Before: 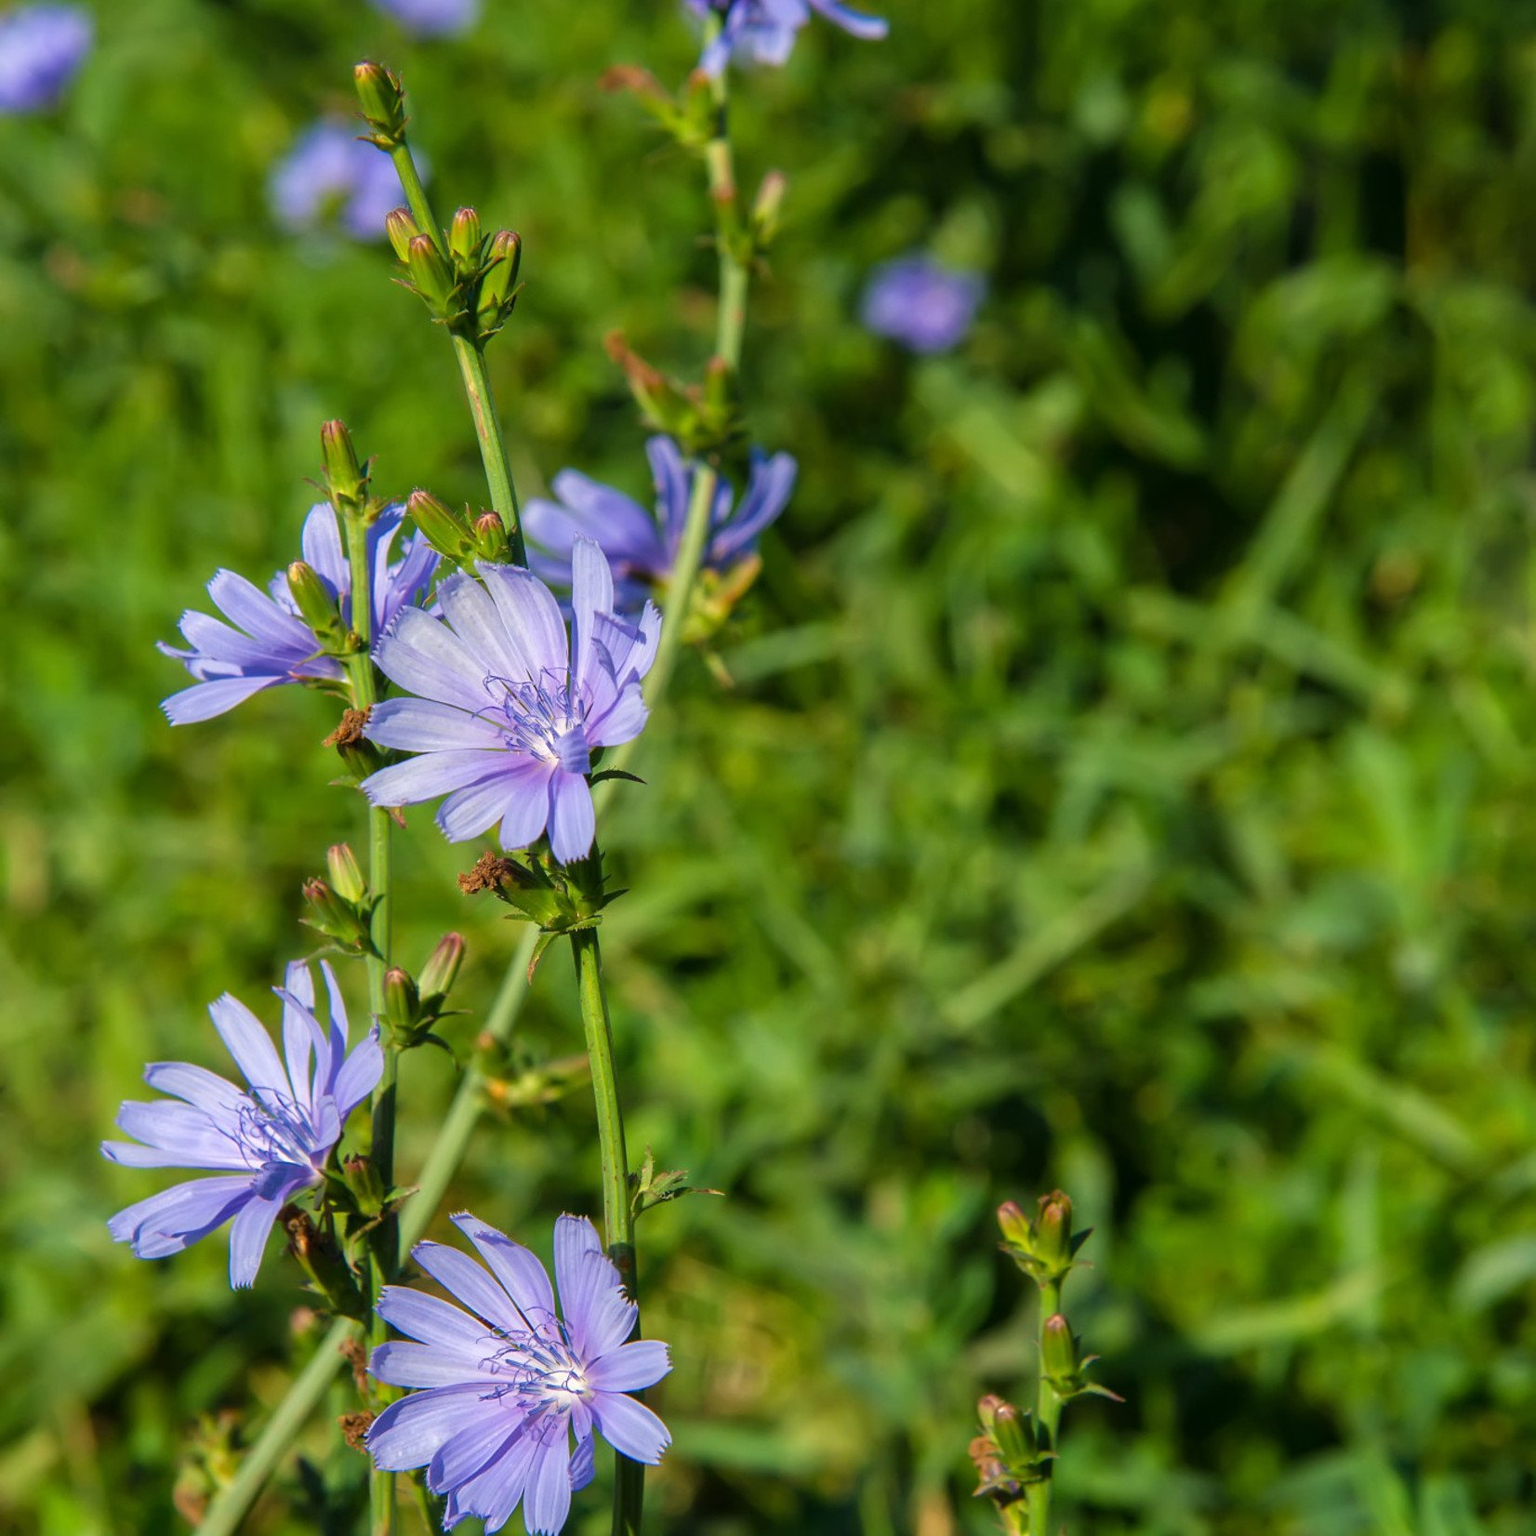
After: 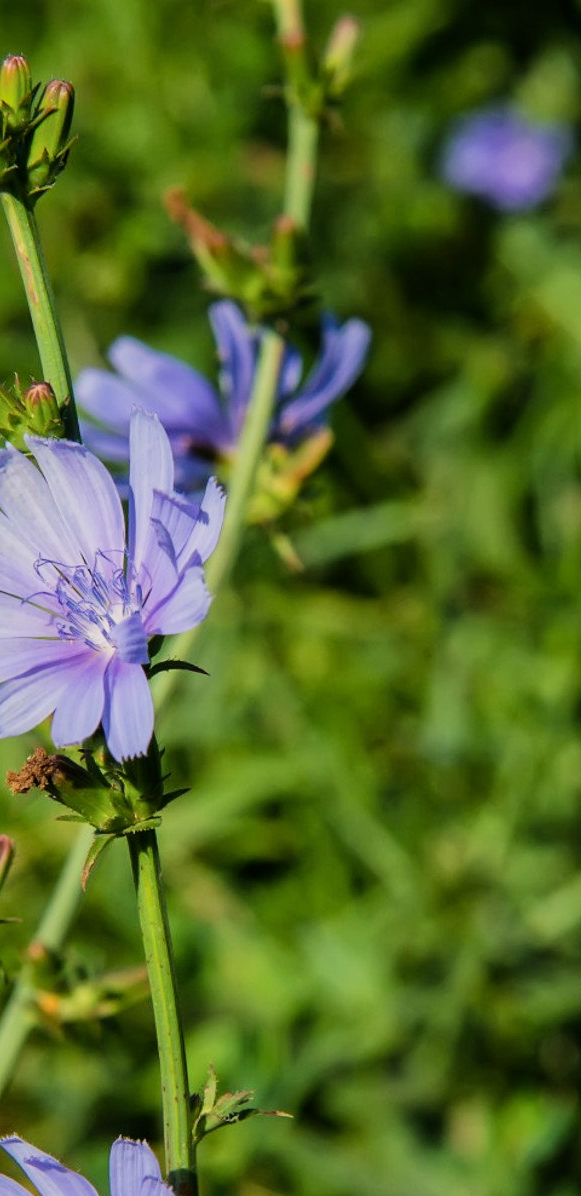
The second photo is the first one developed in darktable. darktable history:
filmic rgb: black relative exposure -7.5 EV, white relative exposure 5 EV, hardness 3.31, contrast 1.3, contrast in shadows safe
crop and rotate: left 29.476%, top 10.214%, right 35.32%, bottom 17.333%
